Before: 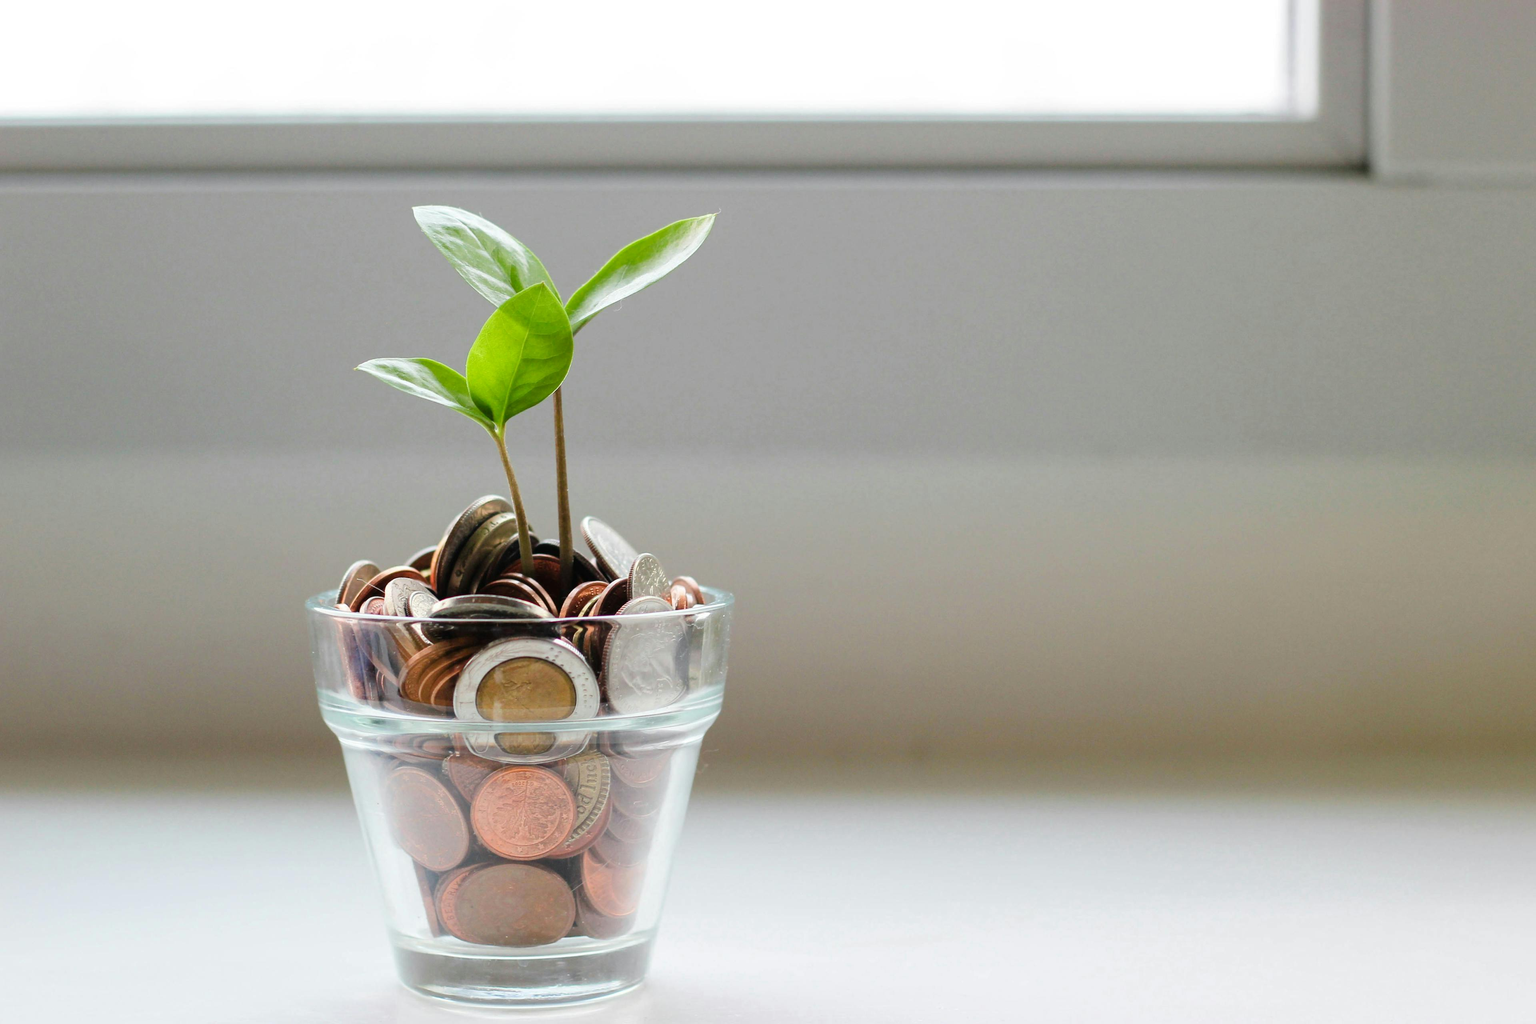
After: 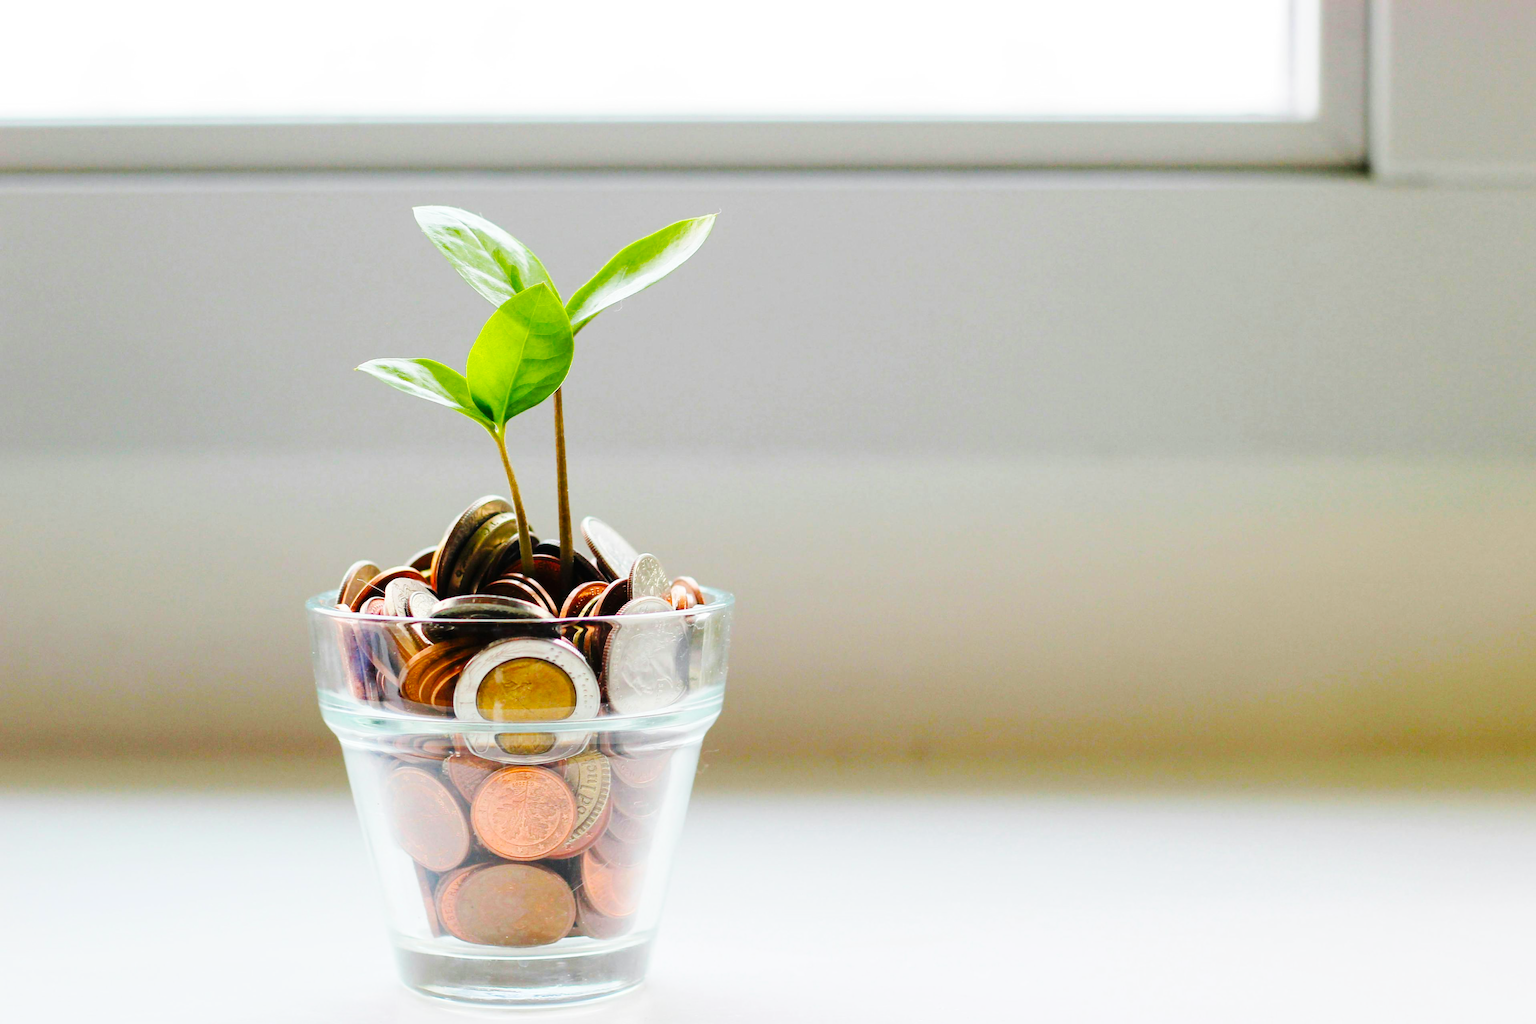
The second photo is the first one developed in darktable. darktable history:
white balance: emerald 1
base curve: curves: ch0 [(0, 0) (0.032, 0.025) (0.121, 0.166) (0.206, 0.329) (0.605, 0.79) (1, 1)], preserve colors none
color balance rgb: perceptual saturation grading › global saturation 30%, global vibrance 20%
